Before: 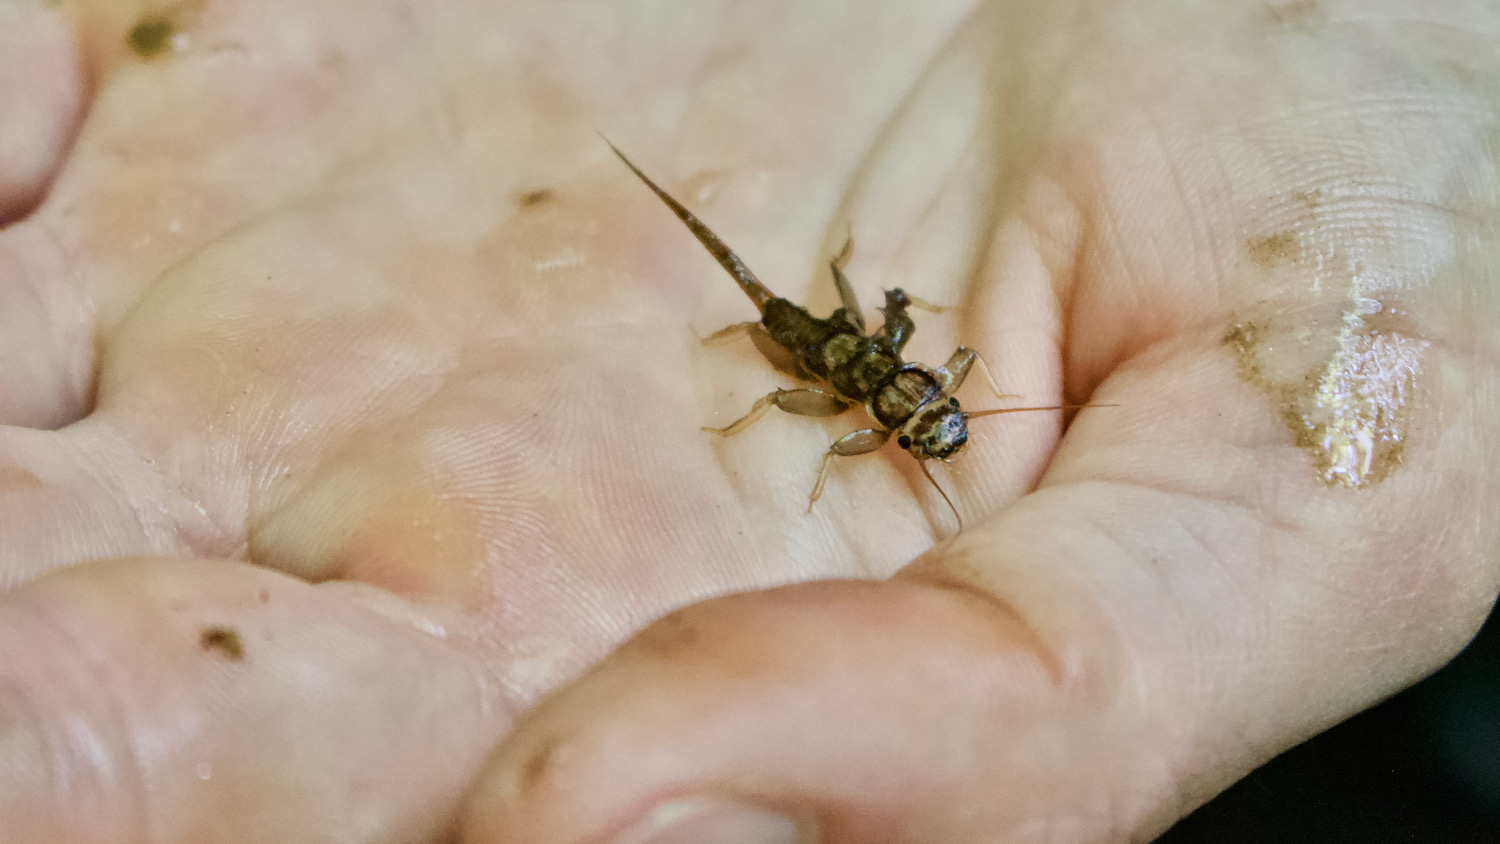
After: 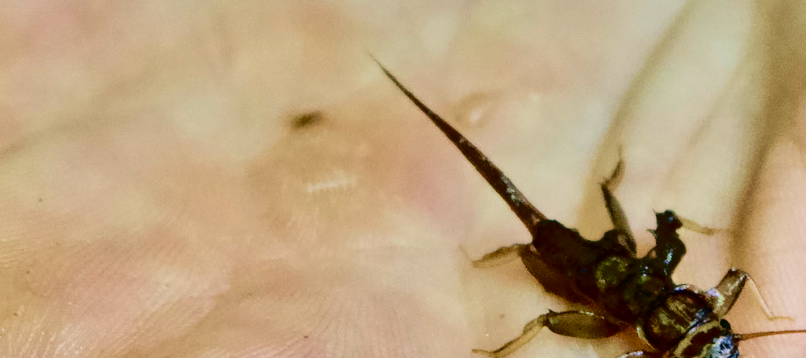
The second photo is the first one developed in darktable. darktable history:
tone curve: curves: ch0 [(0, 0) (0.003, 0.005) (0.011, 0.006) (0.025, 0.013) (0.044, 0.027) (0.069, 0.042) (0.1, 0.06) (0.136, 0.085) (0.177, 0.118) (0.224, 0.171) (0.277, 0.239) (0.335, 0.314) (0.399, 0.394) (0.468, 0.473) (0.543, 0.552) (0.623, 0.64) (0.709, 0.718) (0.801, 0.801) (0.898, 0.882) (1, 1)], color space Lab, independent channels, preserve colors none
contrast brightness saturation: contrast 0.222, brightness -0.192, saturation 0.241
velvia: strength 30.42%
crop: left 15.325%, top 9.262%, right 30.895%, bottom 48.245%
